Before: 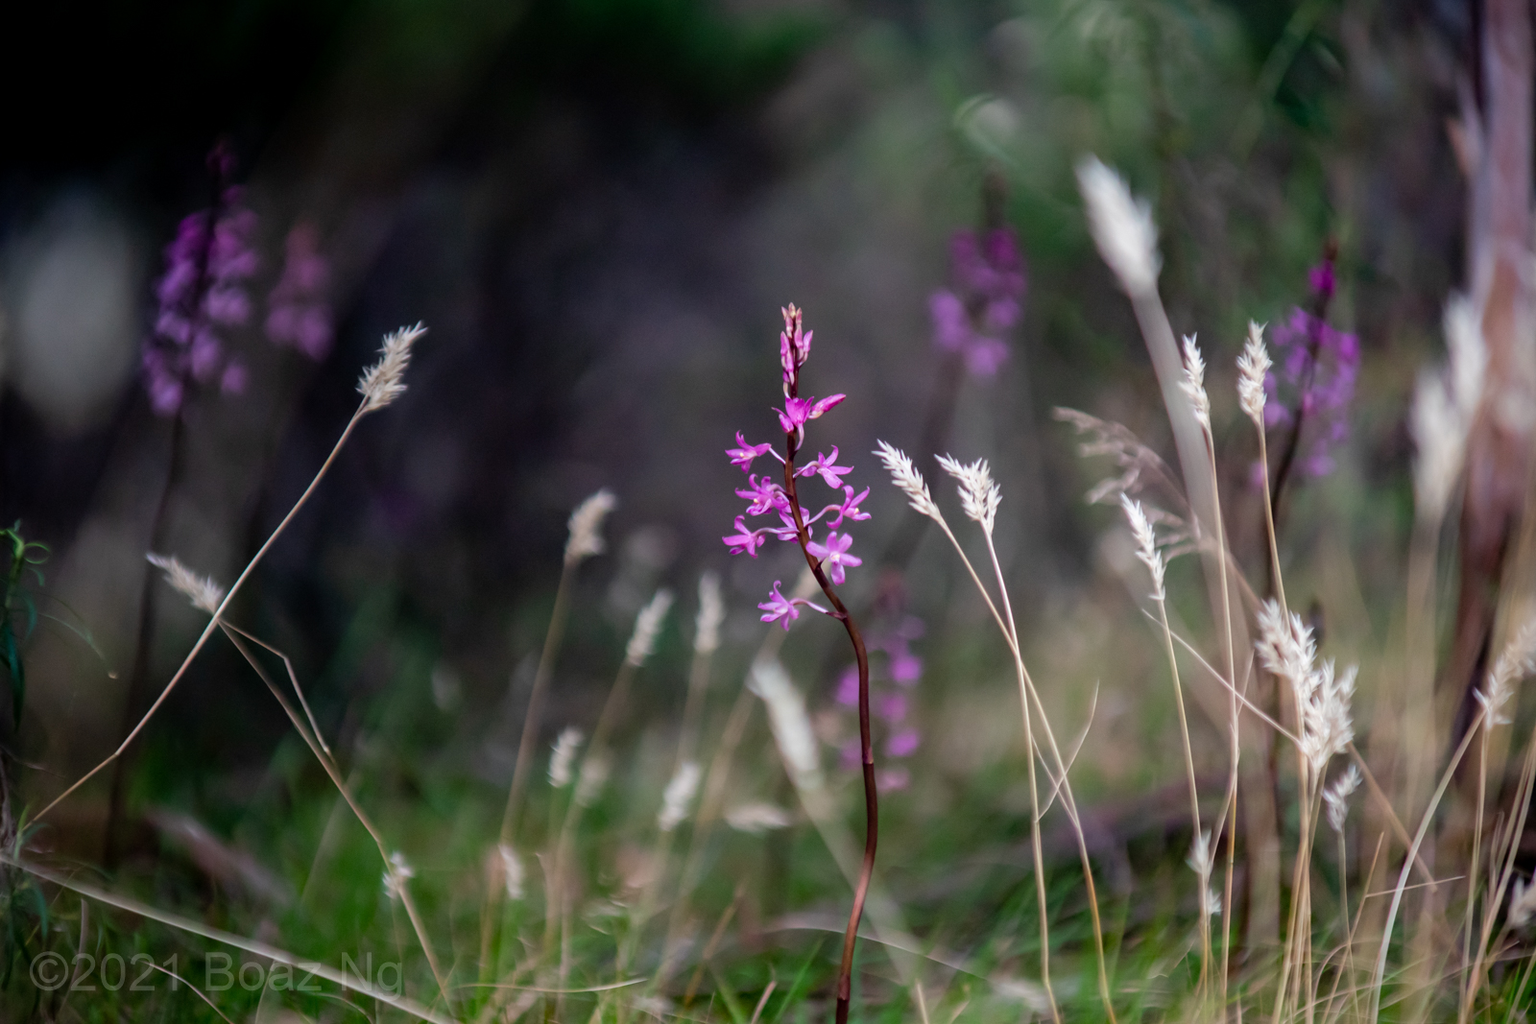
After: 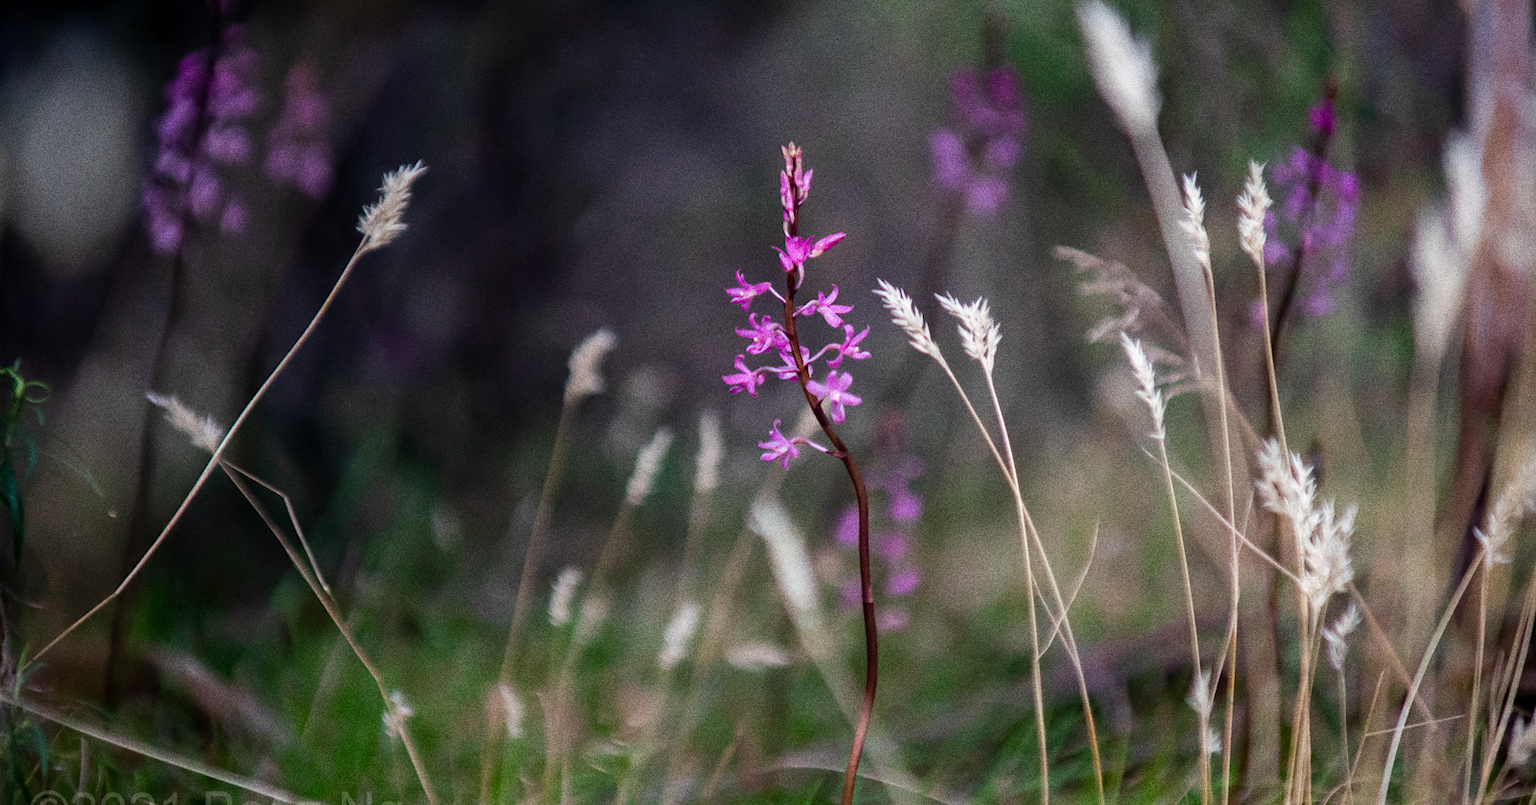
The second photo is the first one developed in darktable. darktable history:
grain: coarseness 0.09 ISO, strength 40%
crop and rotate: top 15.774%, bottom 5.506%
